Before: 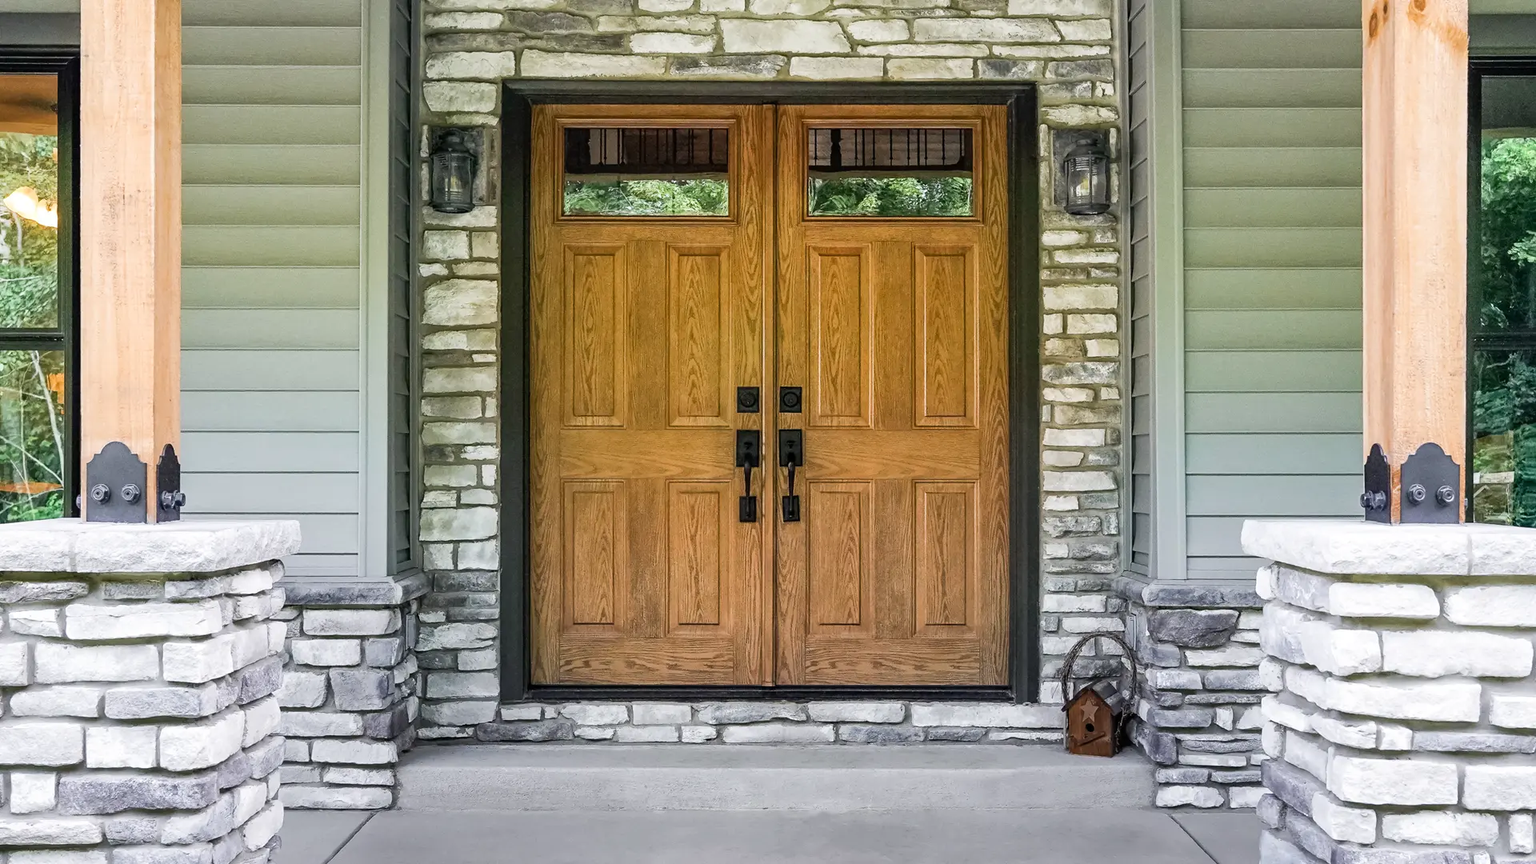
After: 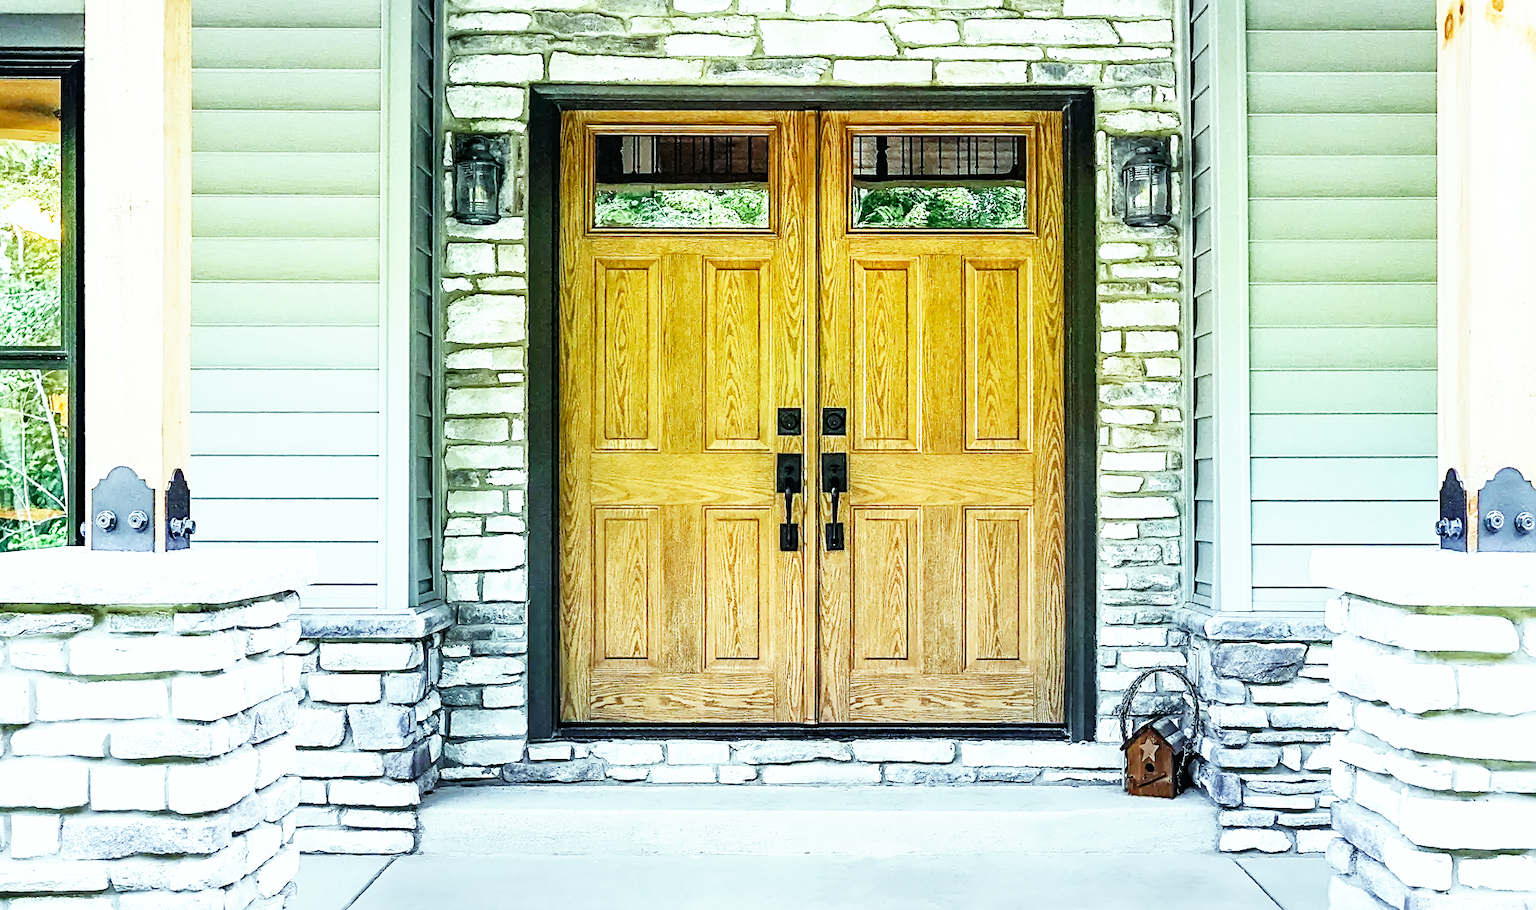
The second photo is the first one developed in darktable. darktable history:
sharpen: on, module defaults
crop and rotate: right 5.167%
color balance: mode lift, gamma, gain (sRGB), lift [0.997, 0.979, 1.021, 1.011], gamma [1, 1.084, 0.916, 0.998], gain [1, 0.87, 1.13, 1.101], contrast 4.55%, contrast fulcrum 38.24%, output saturation 104.09%
base curve: curves: ch0 [(0, 0) (0.007, 0.004) (0.027, 0.03) (0.046, 0.07) (0.207, 0.54) (0.442, 0.872) (0.673, 0.972) (1, 1)], preserve colors none
